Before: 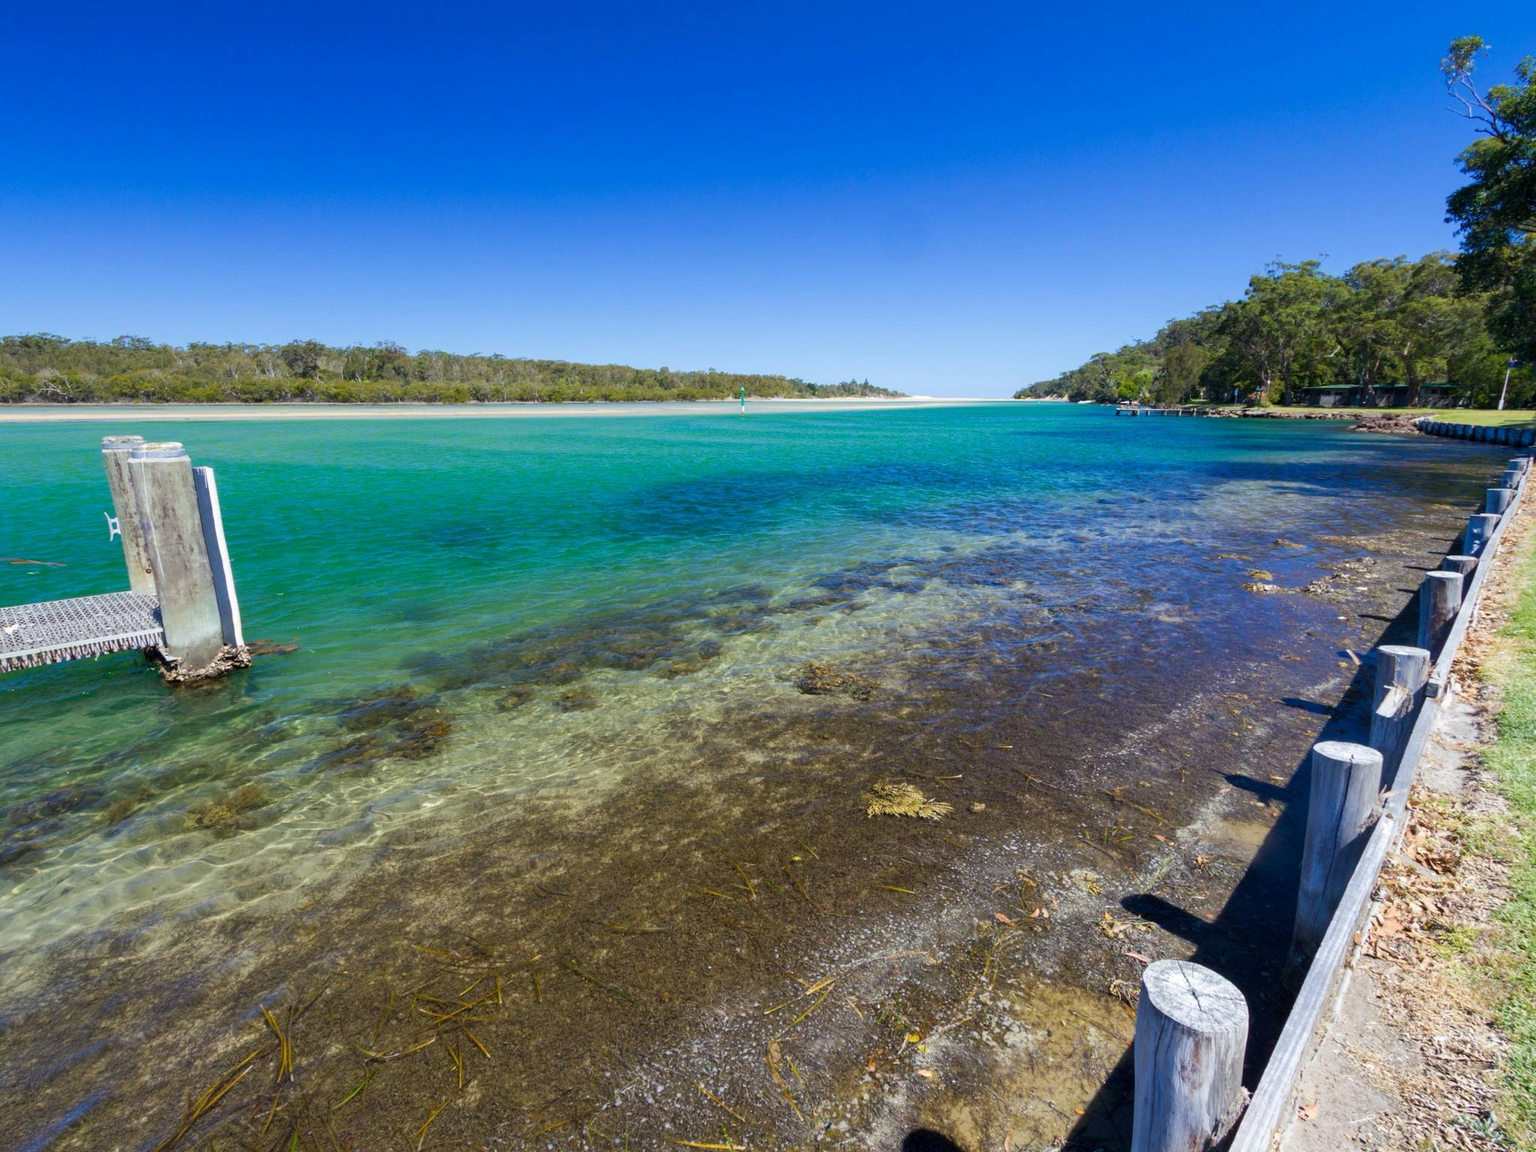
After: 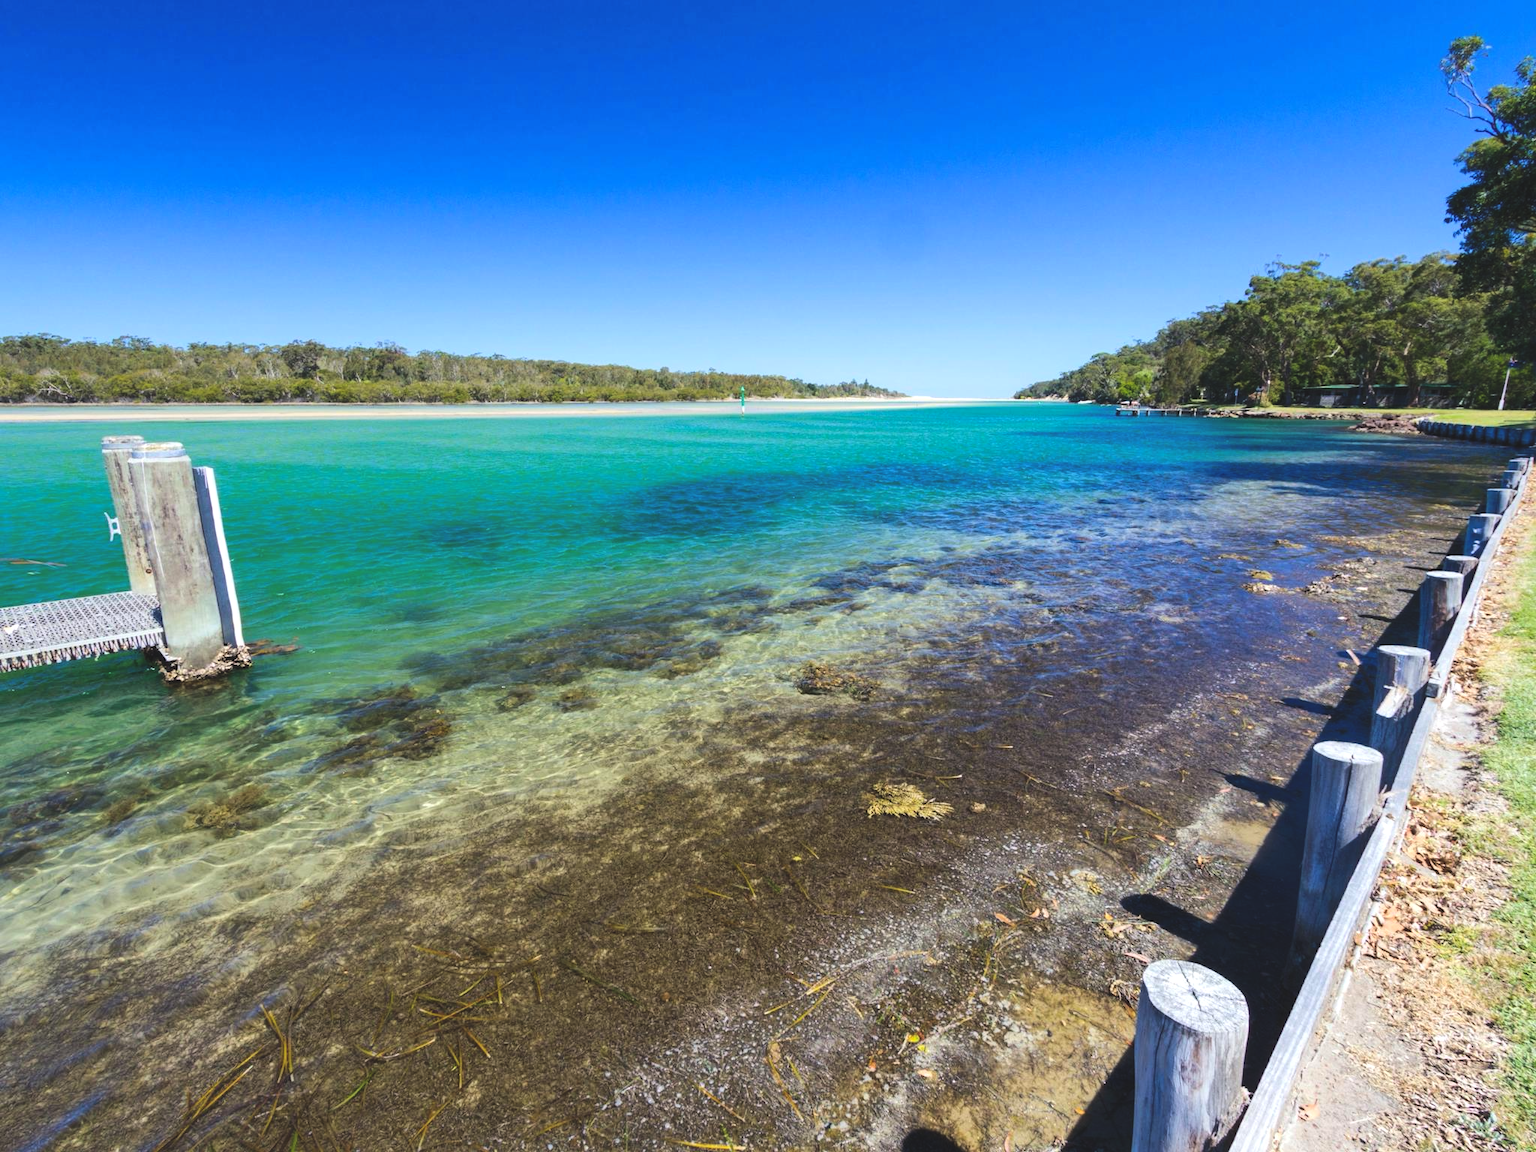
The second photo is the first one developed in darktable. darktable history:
shadows and highlights: shadows 25.13, highlights -24.75, highlights color adjustment 49.7%
color balance rgb: perceptual saturation grading › global saturation 0.918%, perceptual brilliance grading › highlights 6.149%, perceptual brilliance grading › mid-tones 16.99%, perceptual brilliance grading › shadows -5.292%, global vibrance 20%
tone curve: curves: ch0 [(0, 0) (0.118, 0.034) (0.182, 0.124) (0.265, 0.214) (0.504, 0.508) (0.783, 0.825) (1, 1)], color space Lab, independent channels, preserve colors none
exposure: black level correction -0.023, exposure -0.038 EV, compensate highlight preservation false
